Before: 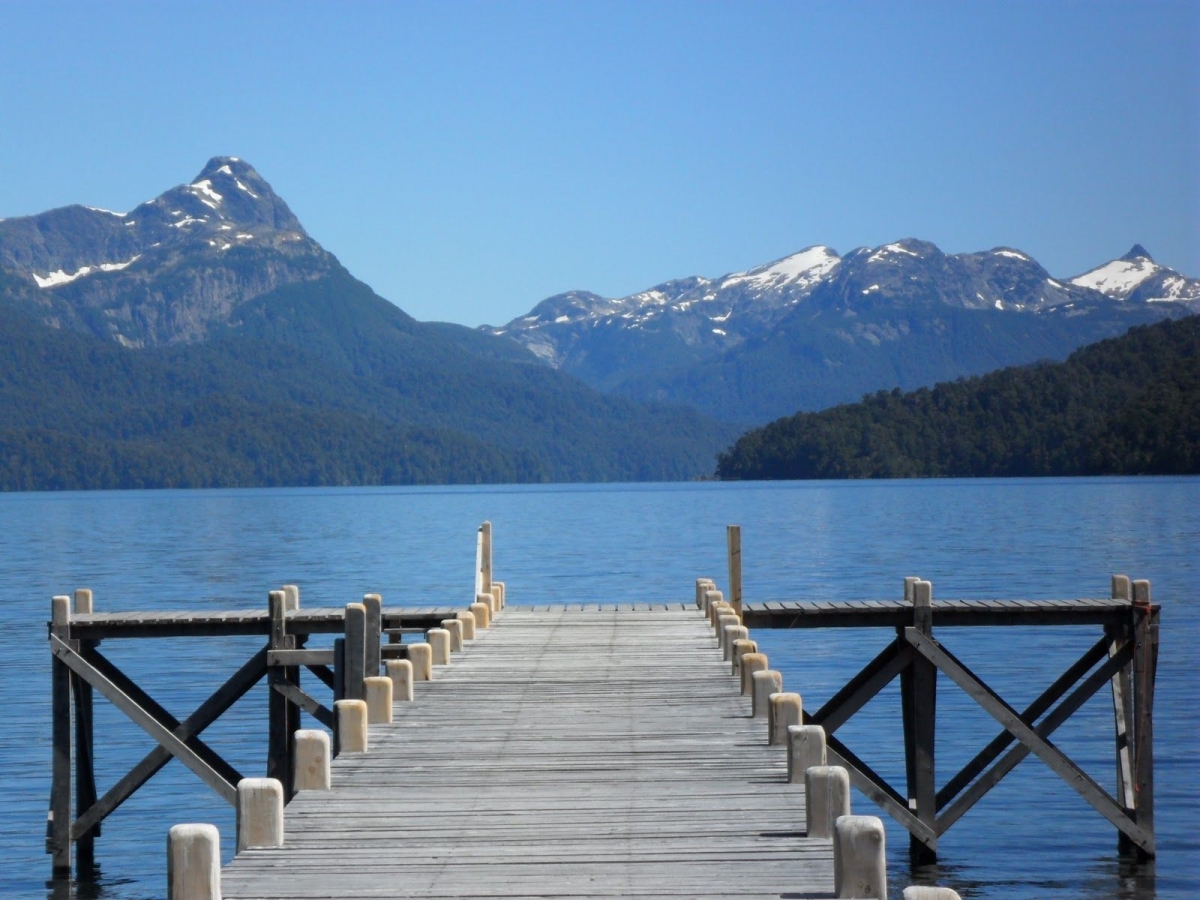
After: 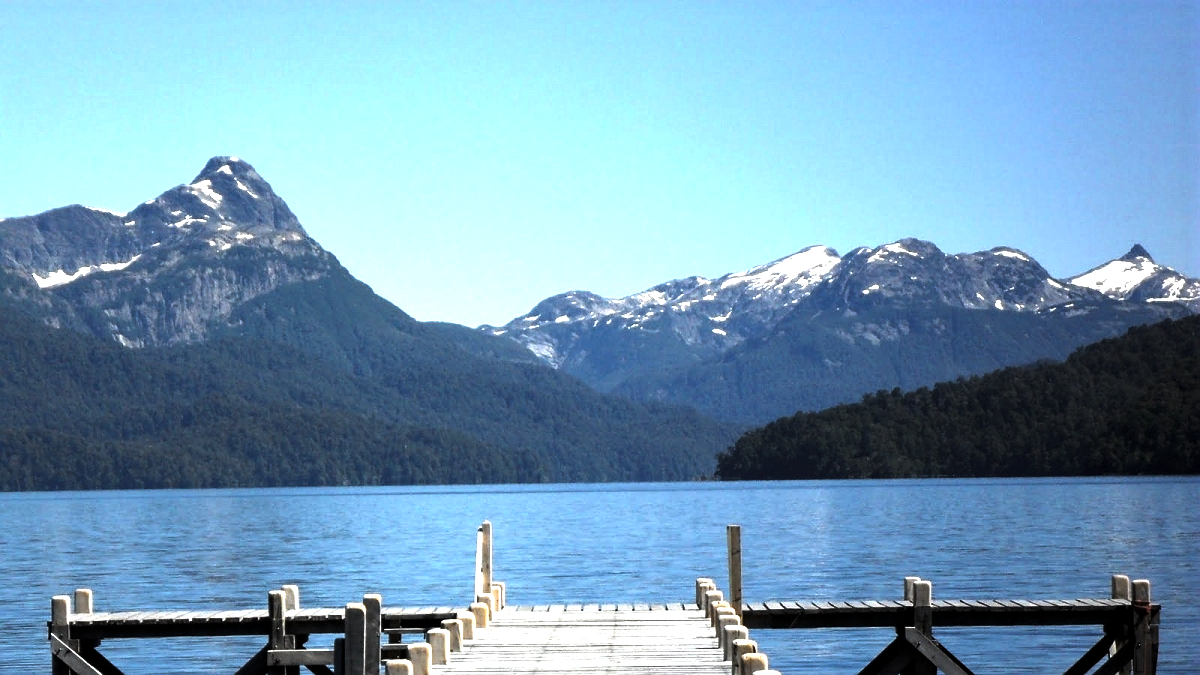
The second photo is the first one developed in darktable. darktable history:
contrast equalizer: octaves 7, y [[0.6 ×6], [0.55 ×6], [0 ×6], [0 ×6], [0 ×6]], mix 0.3
exposure: exposure 1.15 EV, compensate highlight preservation false
levels: levels [0, 0.618, 1]
crop: bottom 24.993%
sharpen: radius 0.974, amount 0.611
